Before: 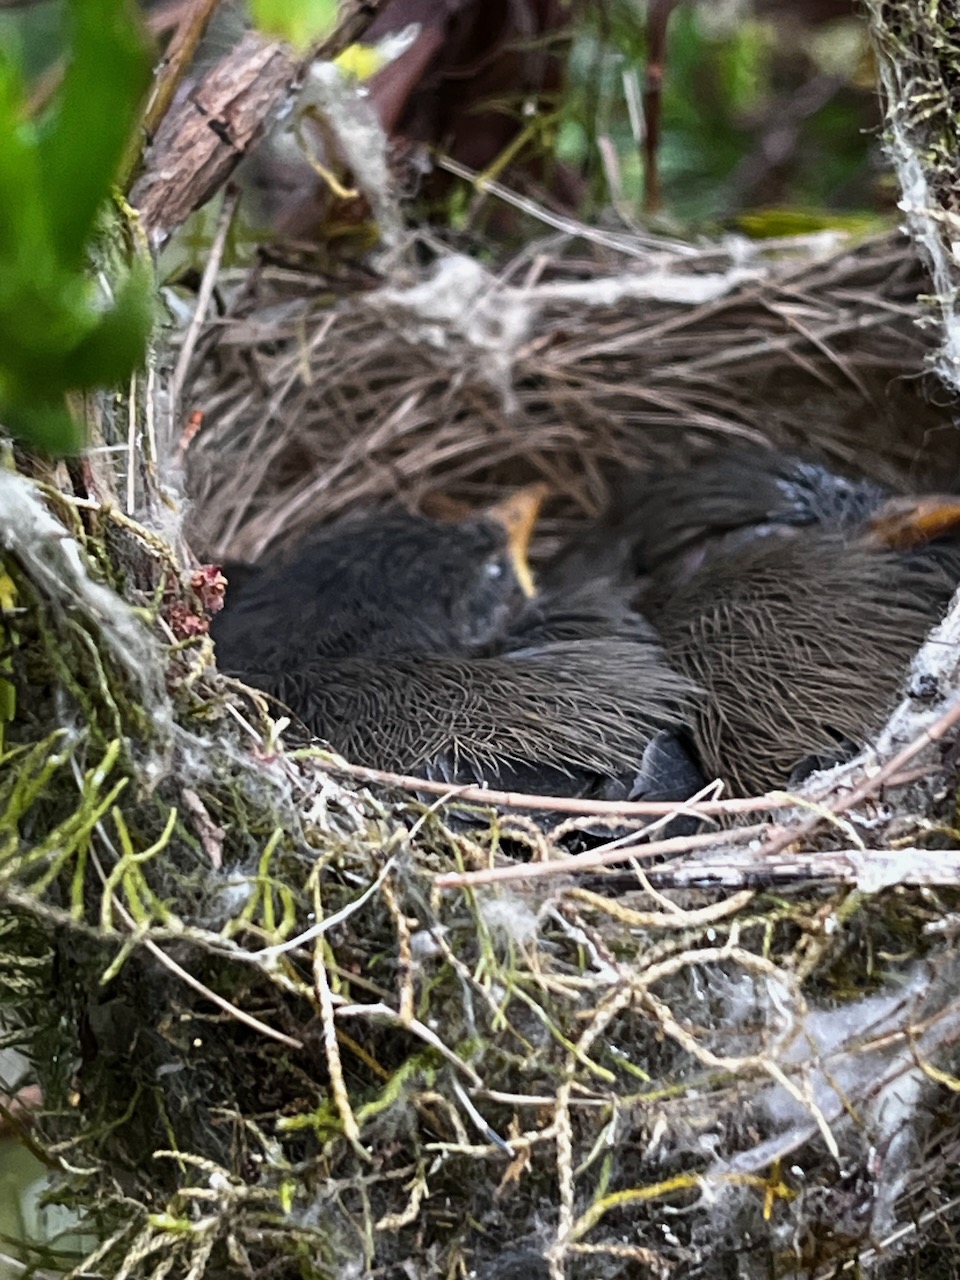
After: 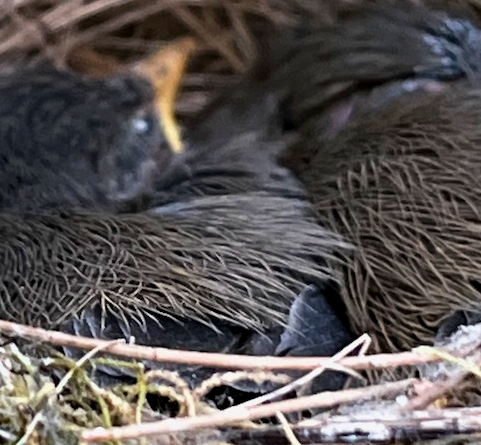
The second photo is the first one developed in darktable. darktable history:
crop: left 36.844%, top 34.827%, right 13.006%, bottom 30.344%
velvia: on, module defaults
